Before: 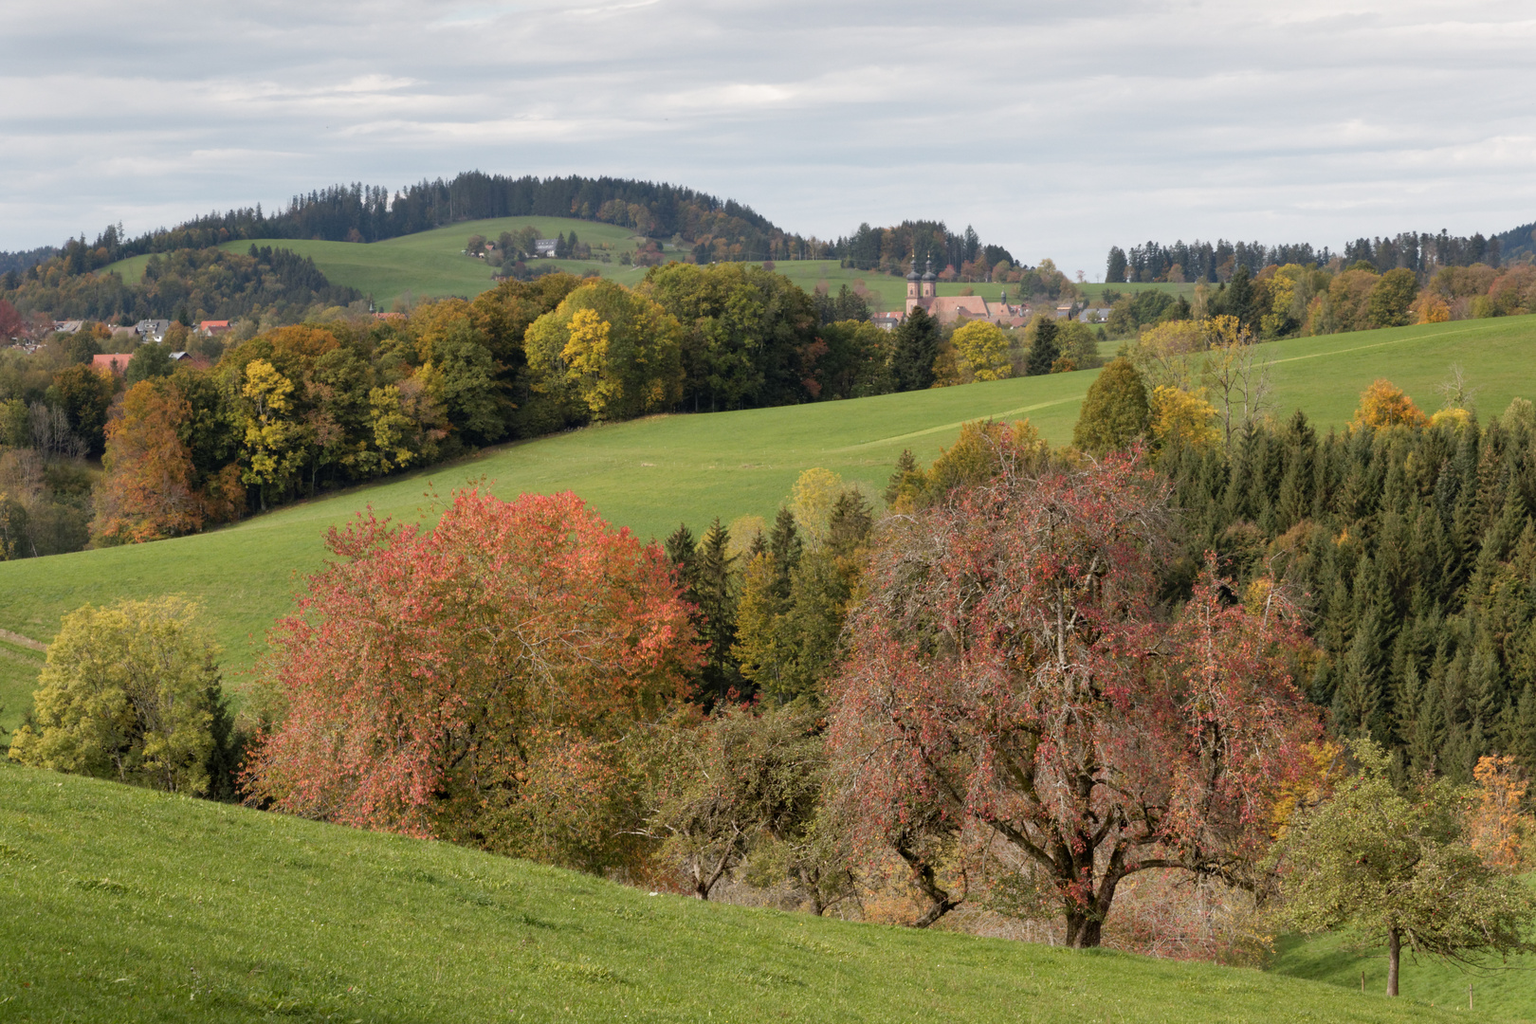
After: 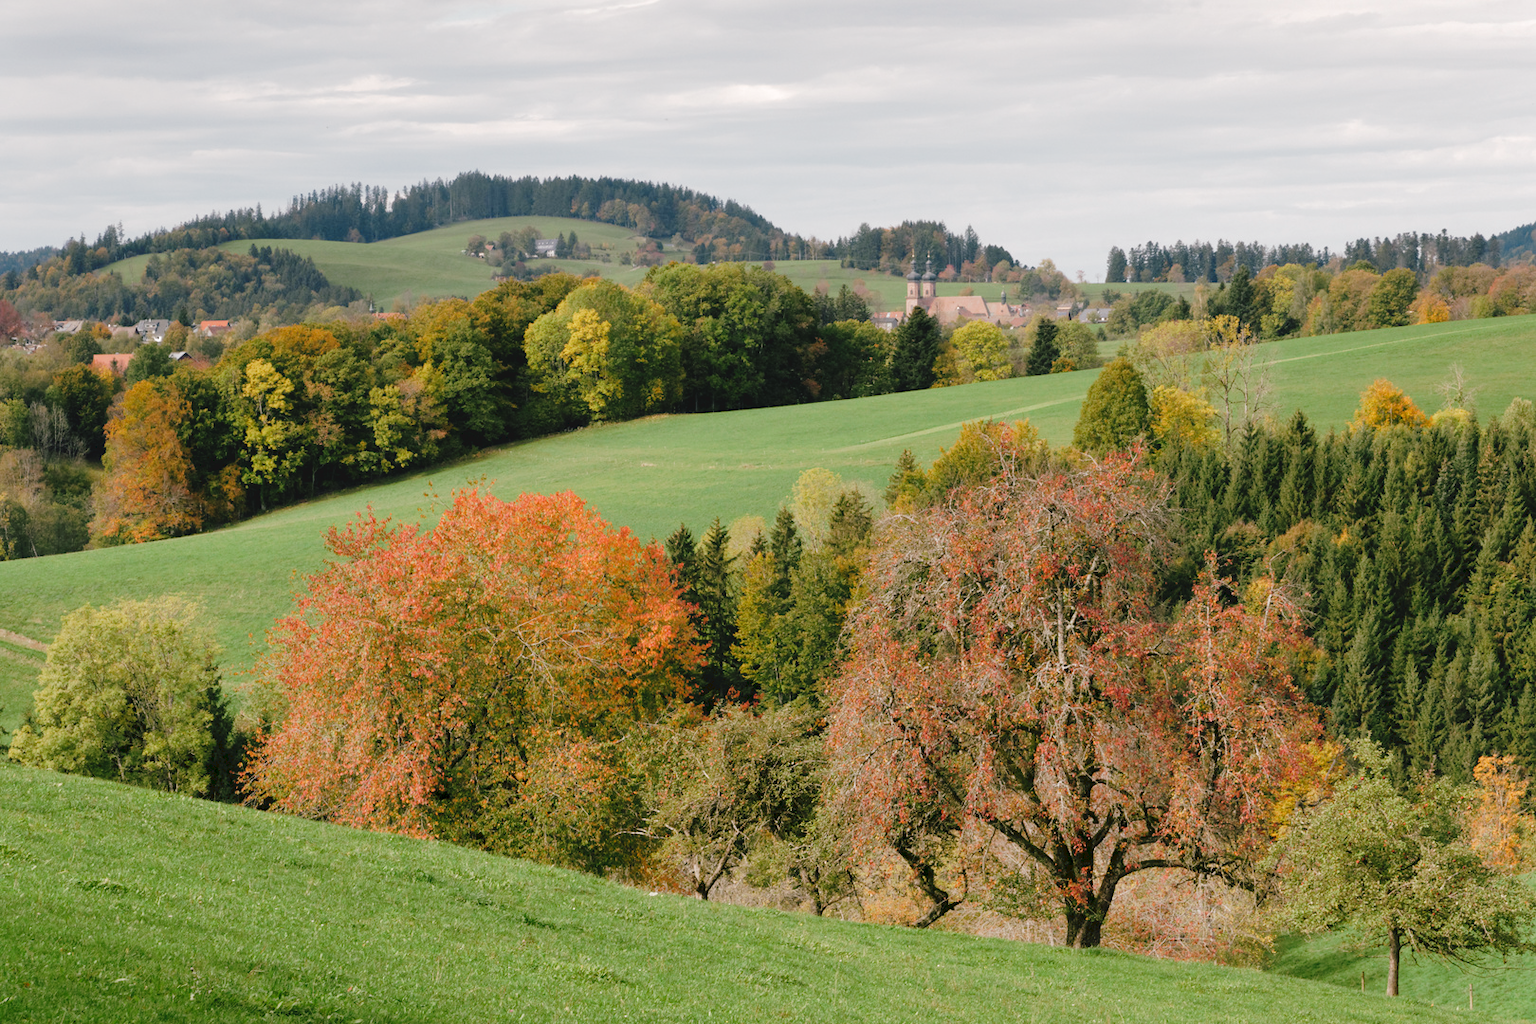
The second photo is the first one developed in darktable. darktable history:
tone curve: curves: ch0 [(0, 0) (0.003, 0.064) (0.011, 0.065) (0.025, 0.061) (0.044, 0.068) (0.069, 0.083) (0.1, 0.102) (0.136, 0.126) (0.177, 0.172) (0.224, 0.225) (0.277, 0.306) (0.335, 0.397) (0.399, 0.483) (0.468, 0.56) (0.543, 0.634) (0.623, 0.708) (0.709, 0.77) (0.801, 0.832) (0.898, 0.899) (1, 1)], preserve colors none
color look up table: target L [91.5, 92.75, 87.77, 84.91, 82.53, 74.93, 73.05, 69.19, 58.3, 58.34, 50.62, 52.86, 36.97, 21.62, 11.51, 200.62, 102.25, 86.9, 78.81, 65.31, 64.28, 58.21, 52.86, 49.23, 45.35, 37.75, 34.03, 30.35, 17.65, 86.06, 74.98, 75.26, 72.08, 68.46, 56.28, 50.55, 51.23, 47.22, 42.92, 34.37, 35.28, 34.19, 23.74, 13.65, 2.39, 80.4, 57.88, 58.6, 30.21], target a [-25.92, -2.912, -29.83, -47.01, -14.53, -45.68, -26.03, 0.731, -58.85, -31.64, -38.24, -11.63, -30.63, -23.18, -12.57, 0, 0, -8.101, 18.57, 51.1, 37.63, 61.18, 20.41, 73.03, 50.1, 44, 45.97, 3.967, 23.99, 18.39, 37.32, 46.17, 59.93, 37.17, 74.16, 22.47, 66.86, 49.53, 5.796, -5.059, 41.94, 19.12, 28.56, 16.42, 17.83, -43.23, -16.88, -2.168, -15.41], target b [45.69, 24.65, 19.21, 24.03, 8.517, 3.193, 48.3, 9.499, 36.87, 16.67, 28.79, 31.06, 25.88, 20.41, 19.09, 0, -0.001, 66.16, 66.35, 57.59, 20.87, 35.39, 40.05, 57.61, 49.49, 21.11, 46.36, 4.353, 29.77, -9.785, -2.393, -21.32, -32.35, -38.6, -2.811, -33.37, -30.06, -2.379, -59.69, -17.96, -57.1, -75.71, -10.93, -34.89, -24.4, -20.63, -44.37, -10.14, -2.733], num patches 49
